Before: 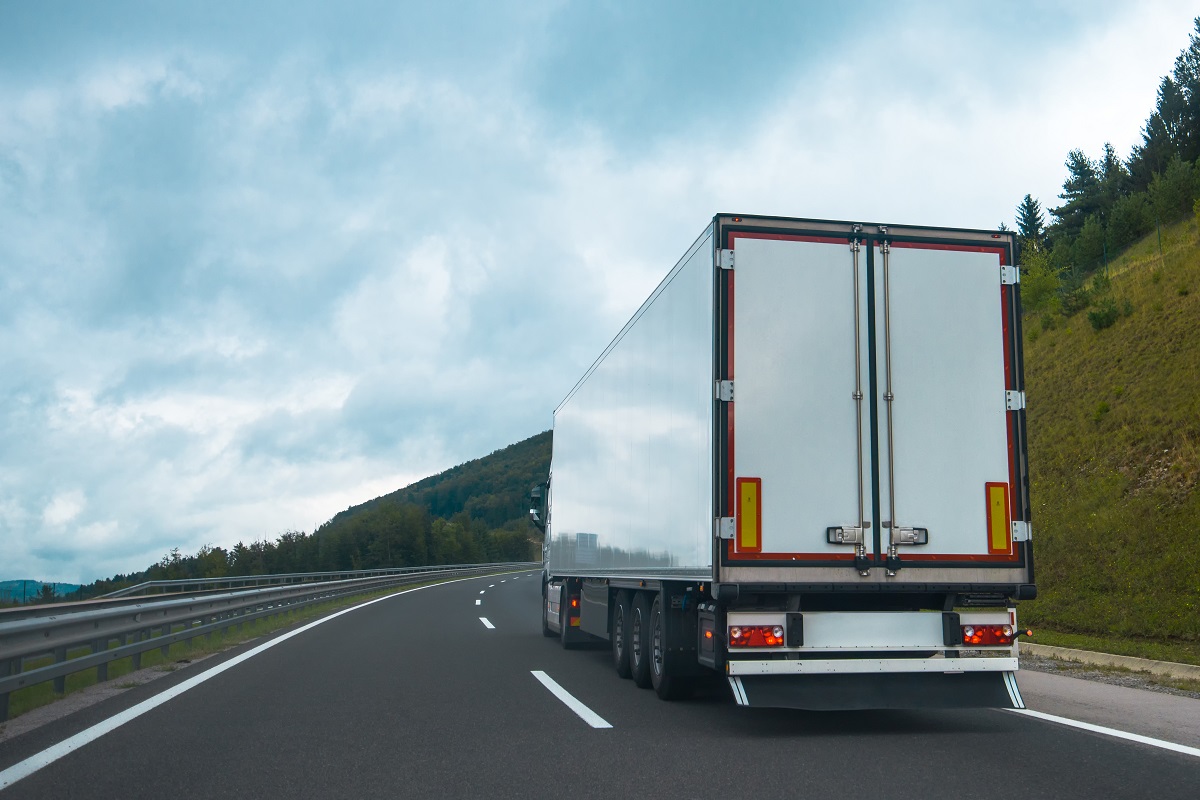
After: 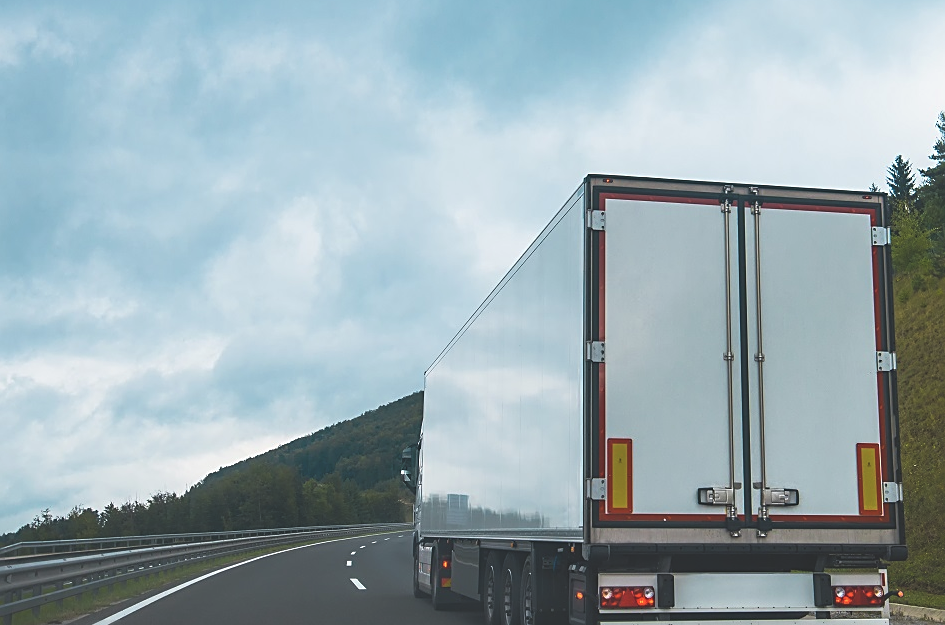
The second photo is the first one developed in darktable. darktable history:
sharpen: on, module defaults
exposure: black level correction -0.025, exposure -0.117 EV, compensate highlight preservation false
crop and rotate: left 10.77%, top 5.1%, right 10.41%, bottom 16.76%
